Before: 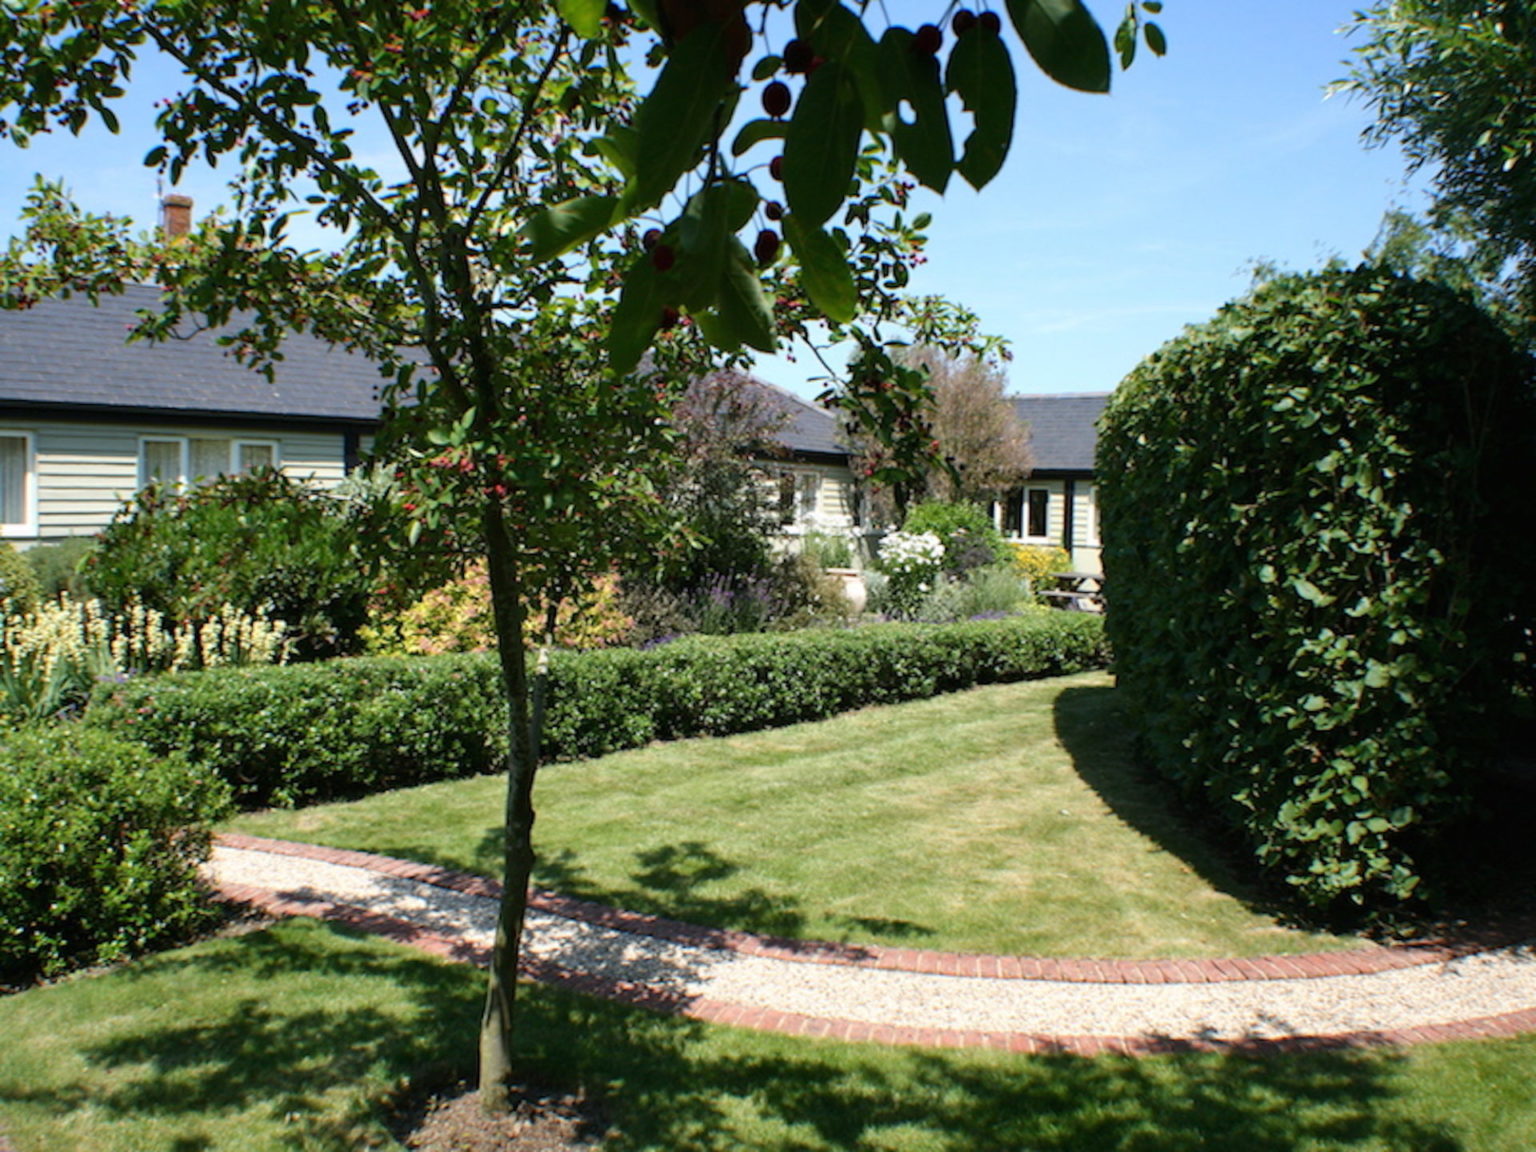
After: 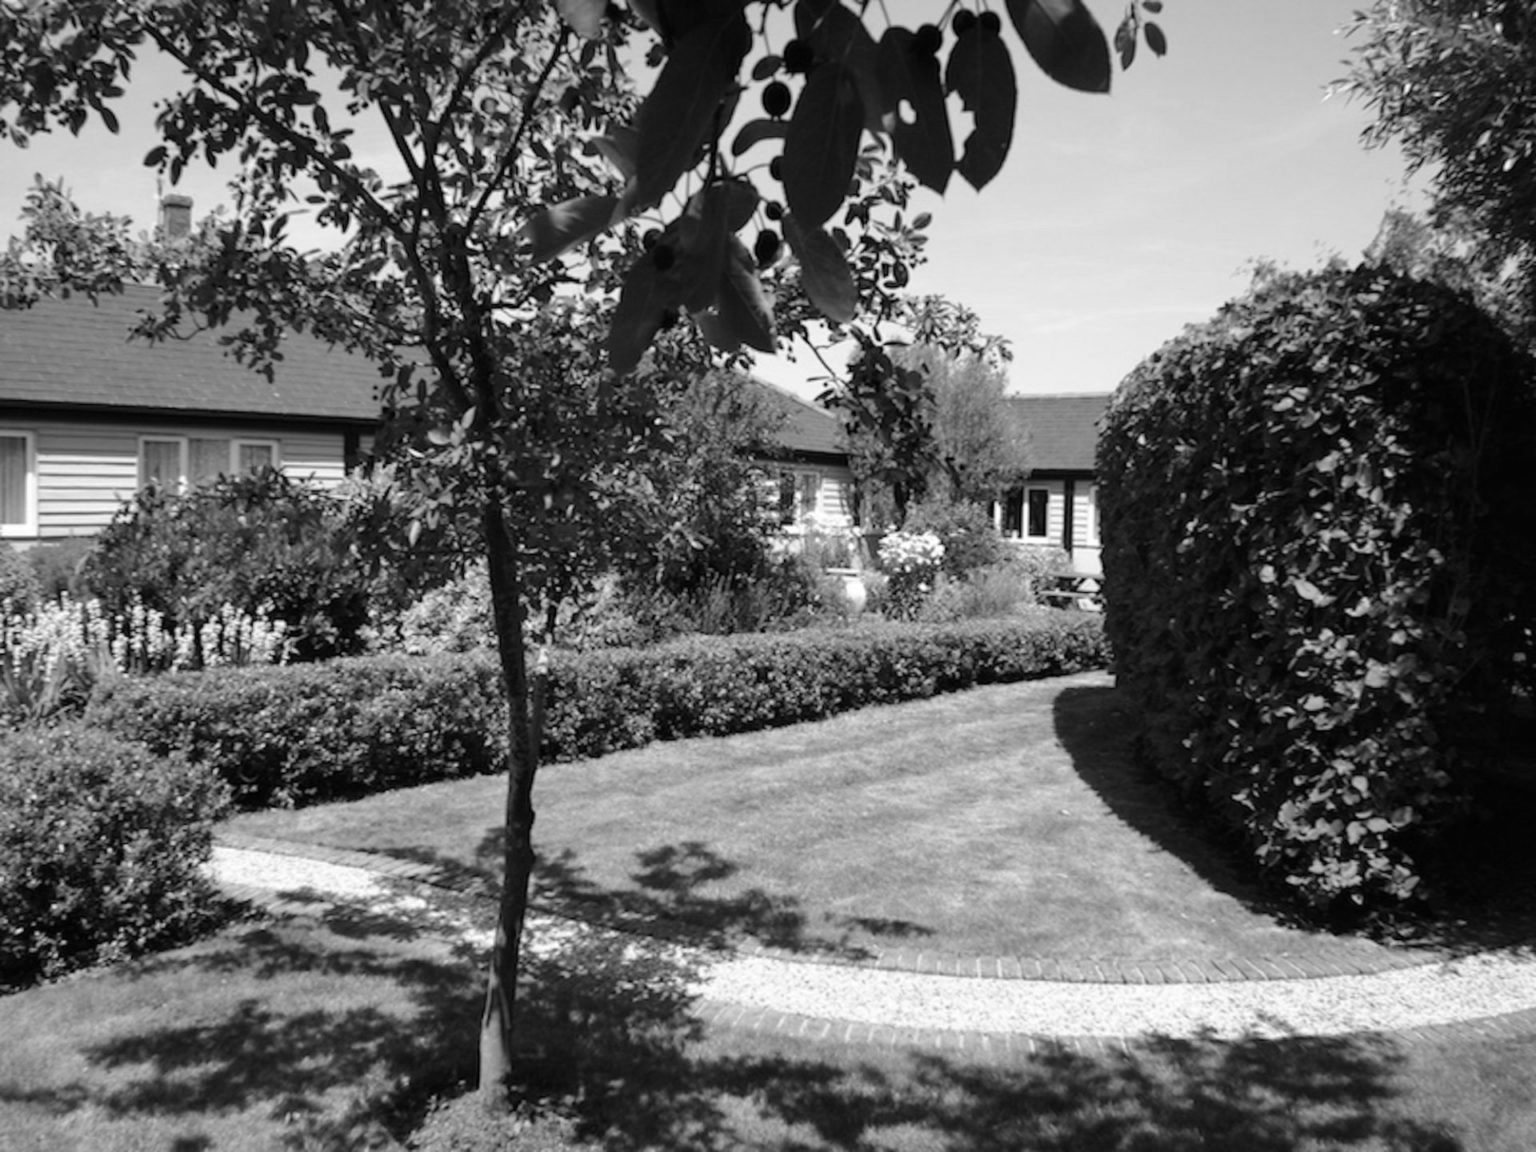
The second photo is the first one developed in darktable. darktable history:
monochrome: a 16.01, b -2.65, highlights 0.52
tone equalizer: -8 EV -1.84 EV, -7 EV -1.16 EV, -6 EV -1.62 EV, smoothing diameter 25%, edges refinement/feathering 10, preserve details guided filter
